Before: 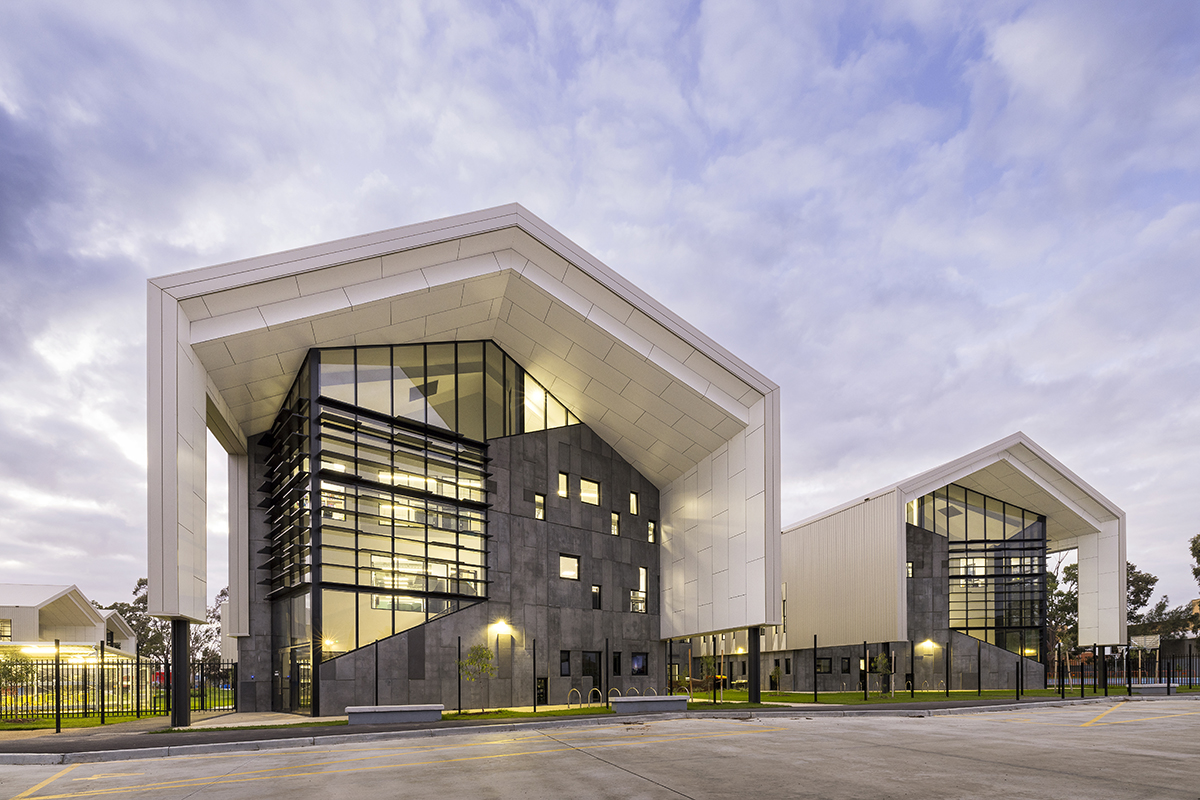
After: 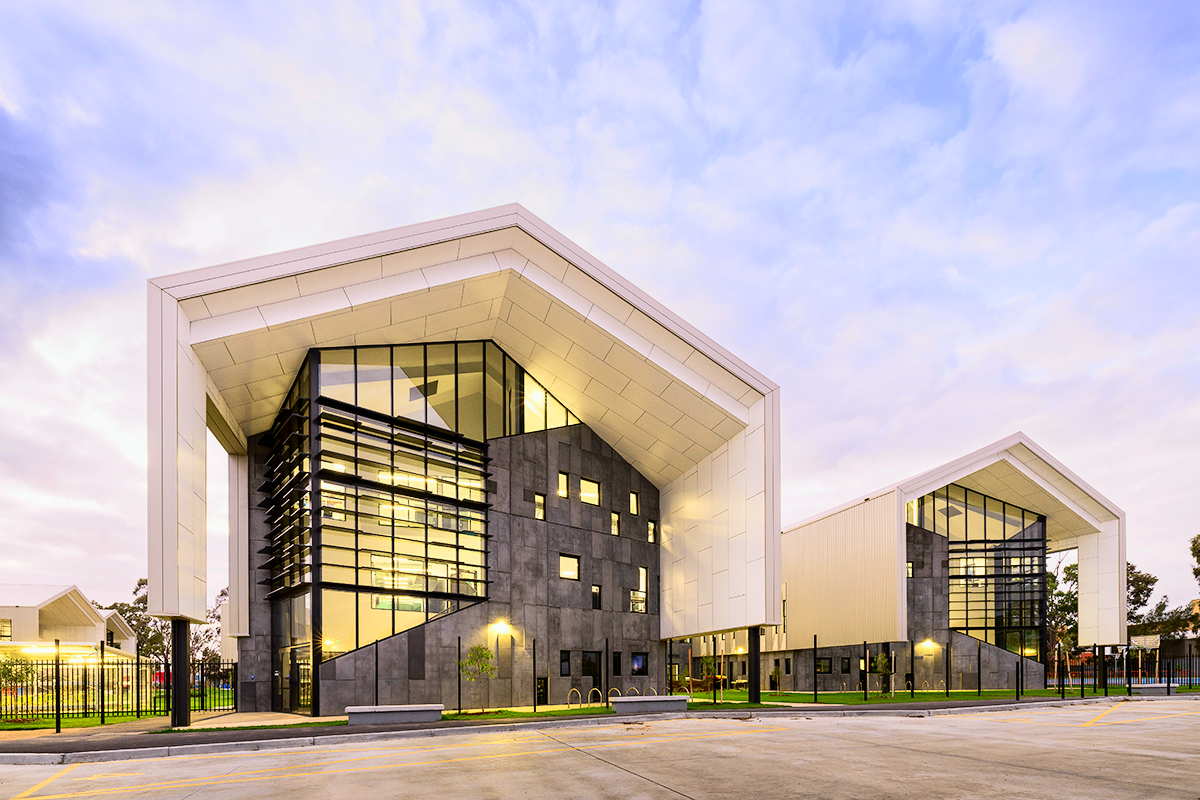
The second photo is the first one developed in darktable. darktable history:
tone curve: curves: ch0 [(0, 0.003) (0.044, 0.032) (0.12, 0.089) (0.19, 0.175) (0.271, 0.294) (0.457, 0.546) (0.588, 0.71) (0.701, 0.815) (0.86, 0.922) (1, 0.982)]; ch1 [(0, 0) (0.247, 0.215) (0.433, 0.382) (0.466, 0.426) (0.493, 0.481) (0.501, 0.5) (0.517, 0.524) (0.557, 0.582) (0.598, 0.651) (0.671, 0.735) (0.796, 0.85) (1, 1)]; ch2 [(0, 0) (0.249, 0.216) (0.357, 0.317) (0.448, 0.432) (0.478, 0.492) (0.498, 0.499) (0.517, 0.53) (0.537, 0.57) (0.569, 0.623) (0.61, 0.663) (0.706, 0.75) (0.808, 0.809) (0.991, 0.968)], color space Lab, independent channels, preserve colors none
